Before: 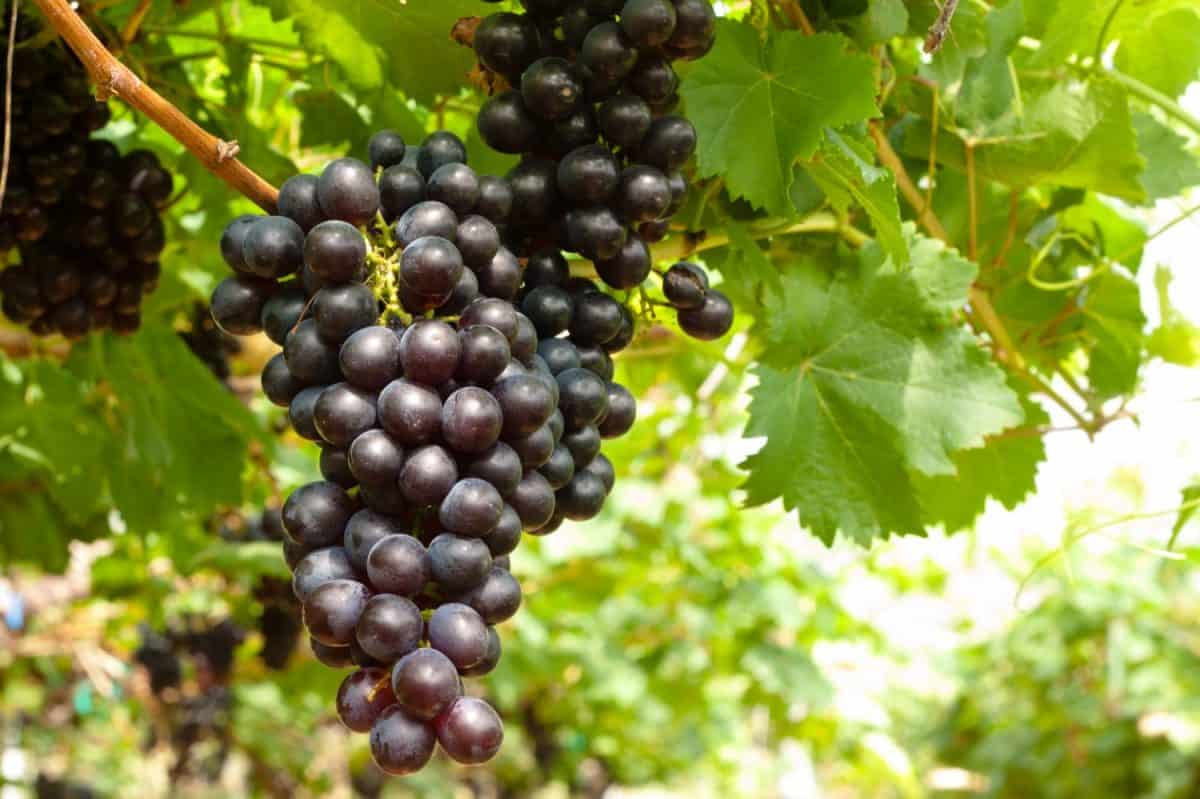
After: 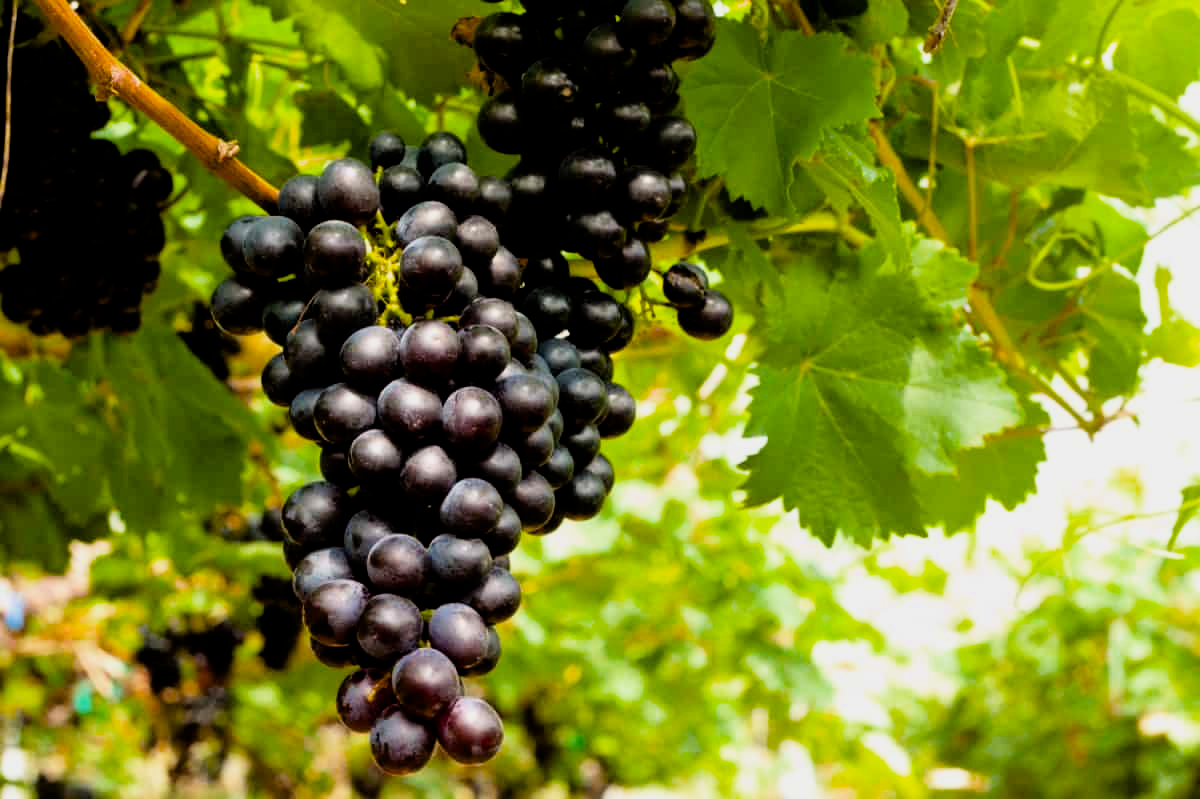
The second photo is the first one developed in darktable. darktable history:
filmic rgb: black relative exposure -7.76 EV, white relative exposure 4.38 EV, hardness 3.76, latitude 49.32%, contrast 1.101
color balance rgb: global offset › luminance -0.49%, linear chroma grading › shadows -8.377%, linear chroma grading › global chroma 9.991%, perceptual saturation grading › global saturation 19.849%, global vibrance 9.324%, contrast 14.401%, saturation formula JzAzBz (2021)
